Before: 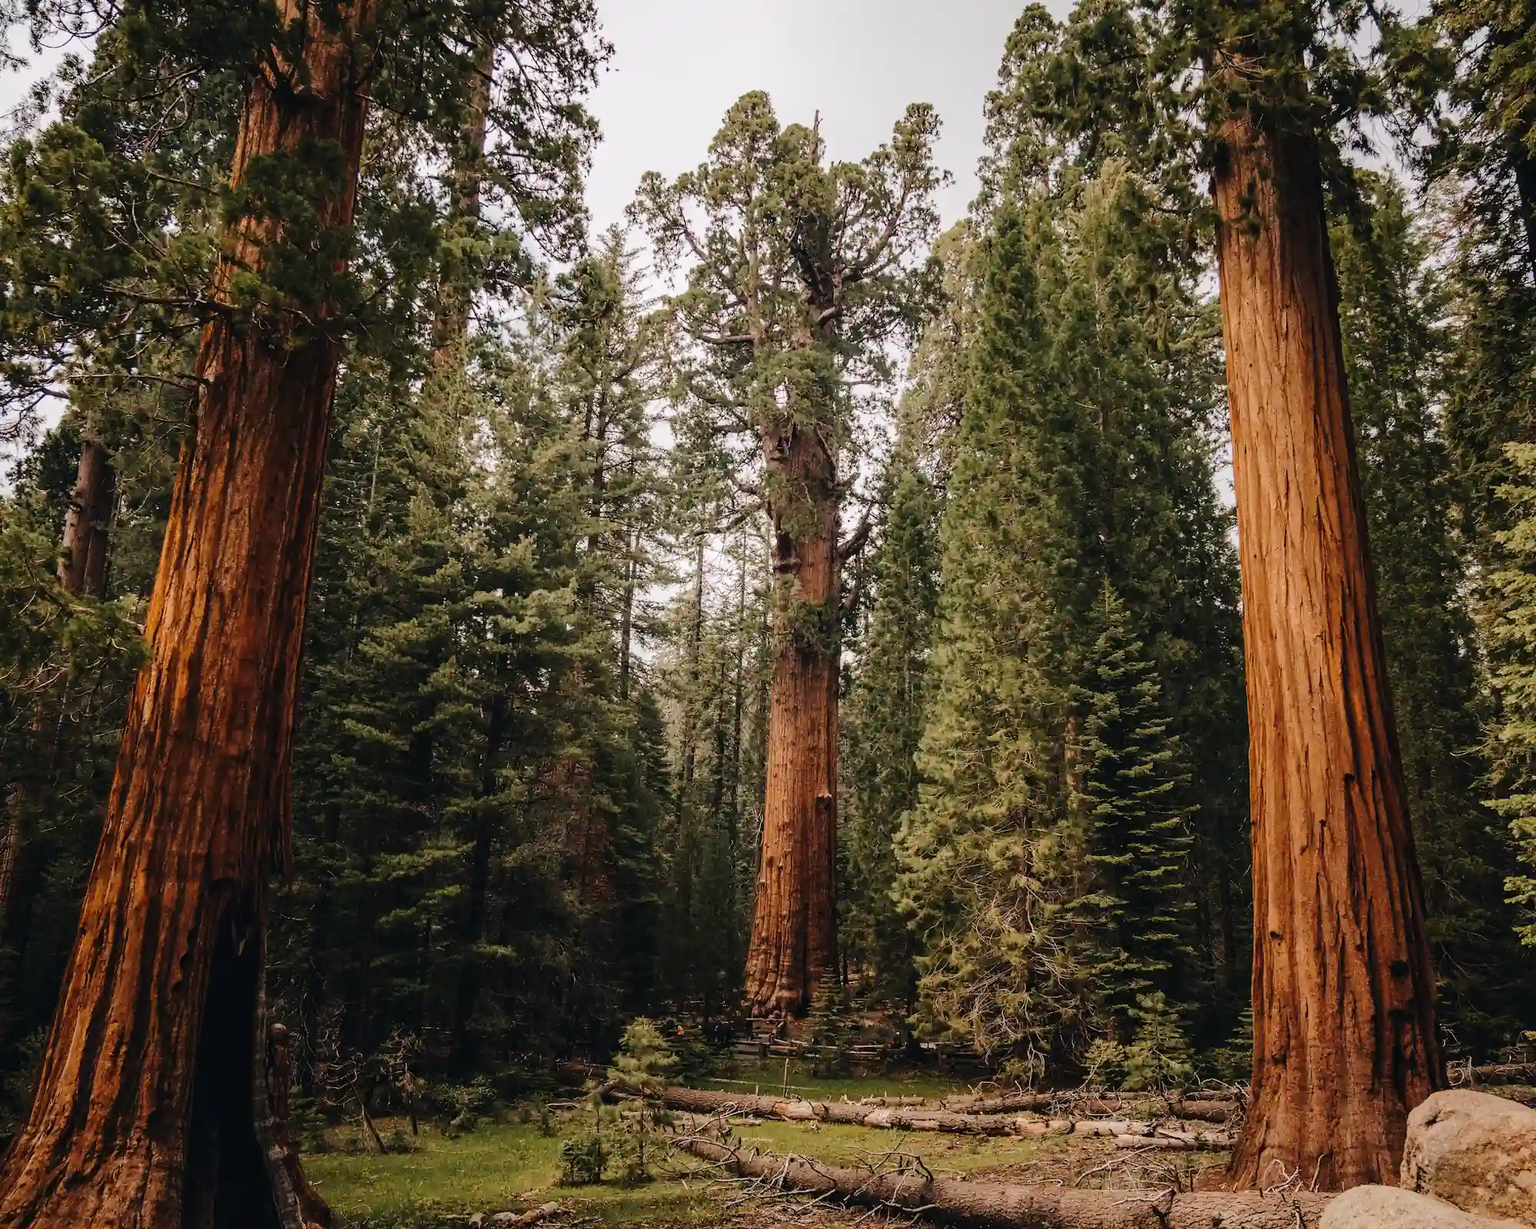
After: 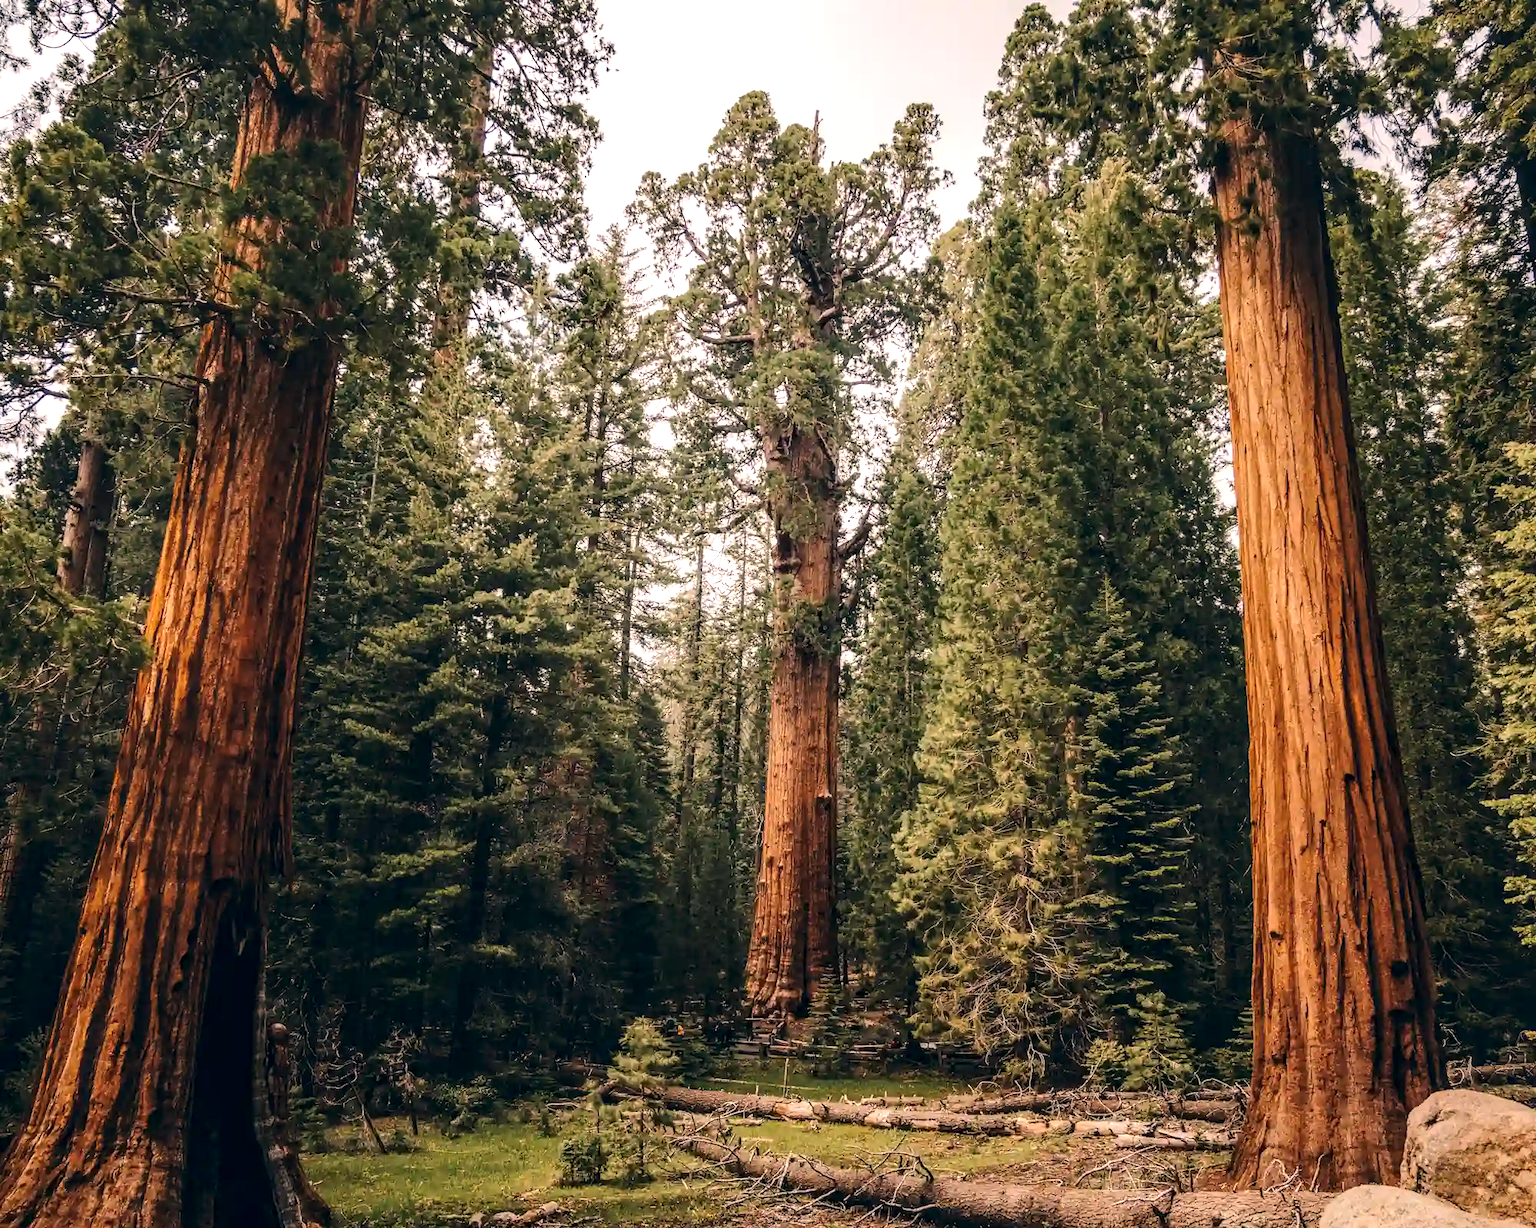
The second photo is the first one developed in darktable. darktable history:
exposure: black level correction 0.001, exposure 0.5 EV, compensate exposure bias true, compensate highlight preservation false
local contrast: on, module defaults
color correction: highlights a* 5.38, highlights b* 5.3, shadows a* -4.26, shadows b* -5.11
